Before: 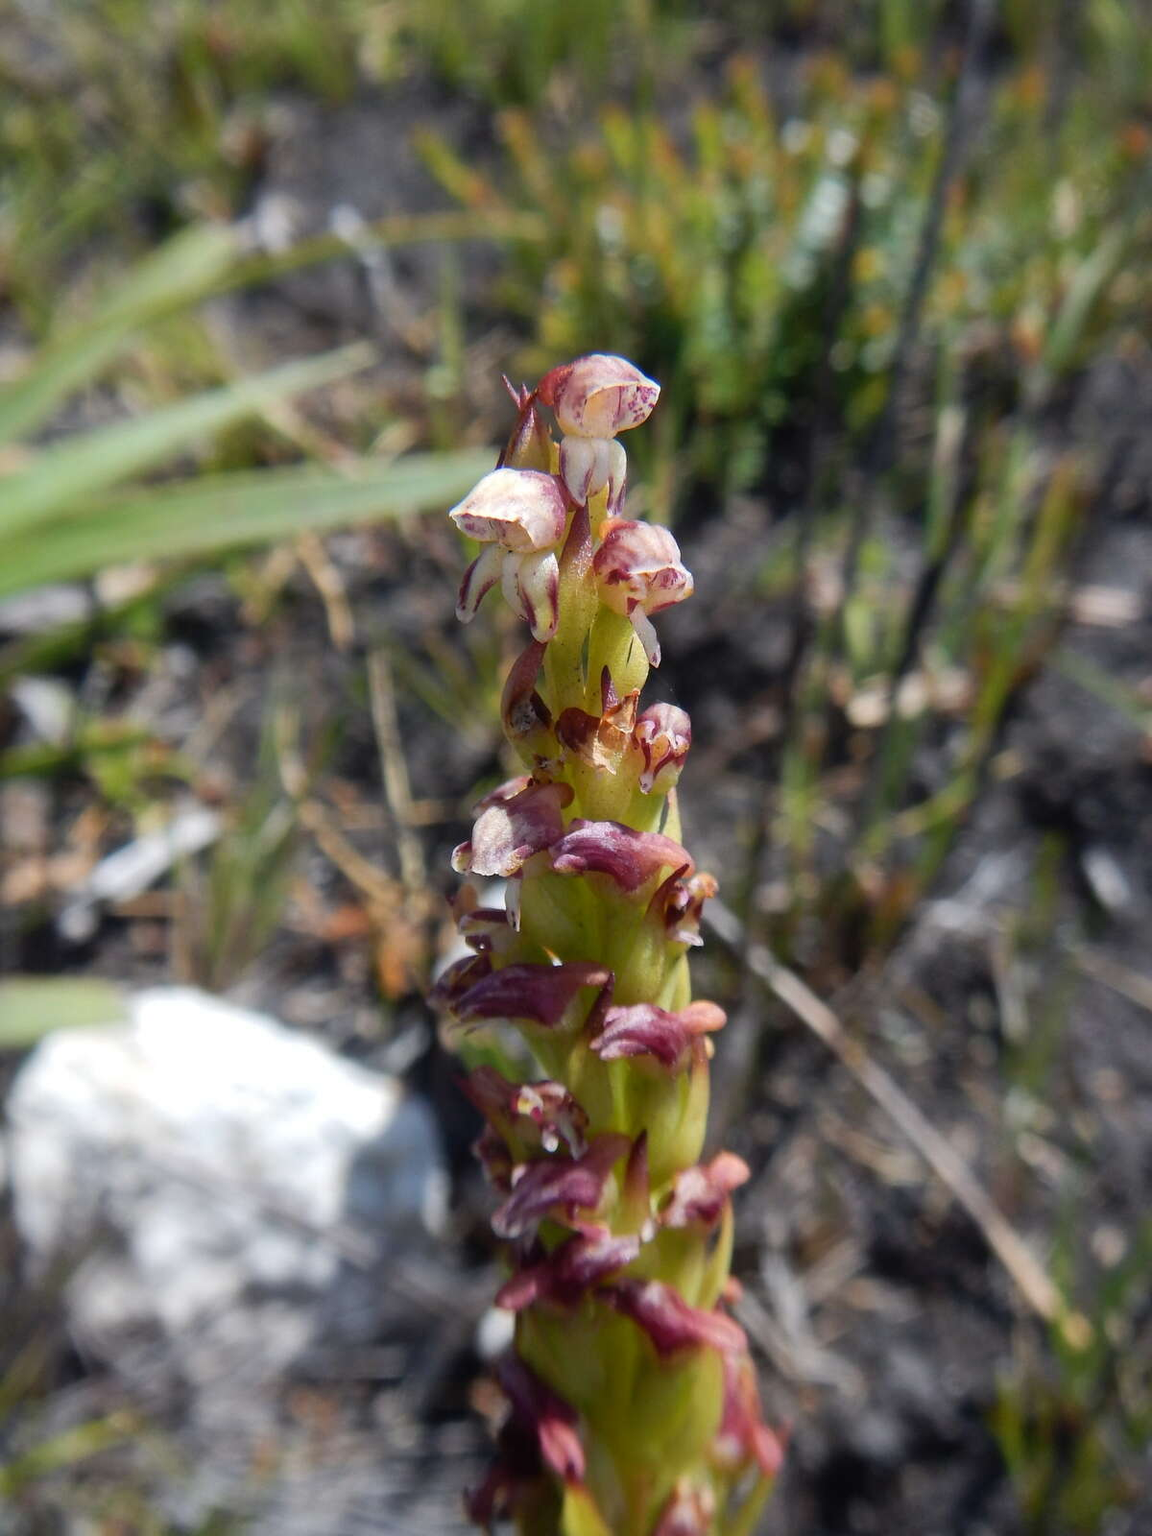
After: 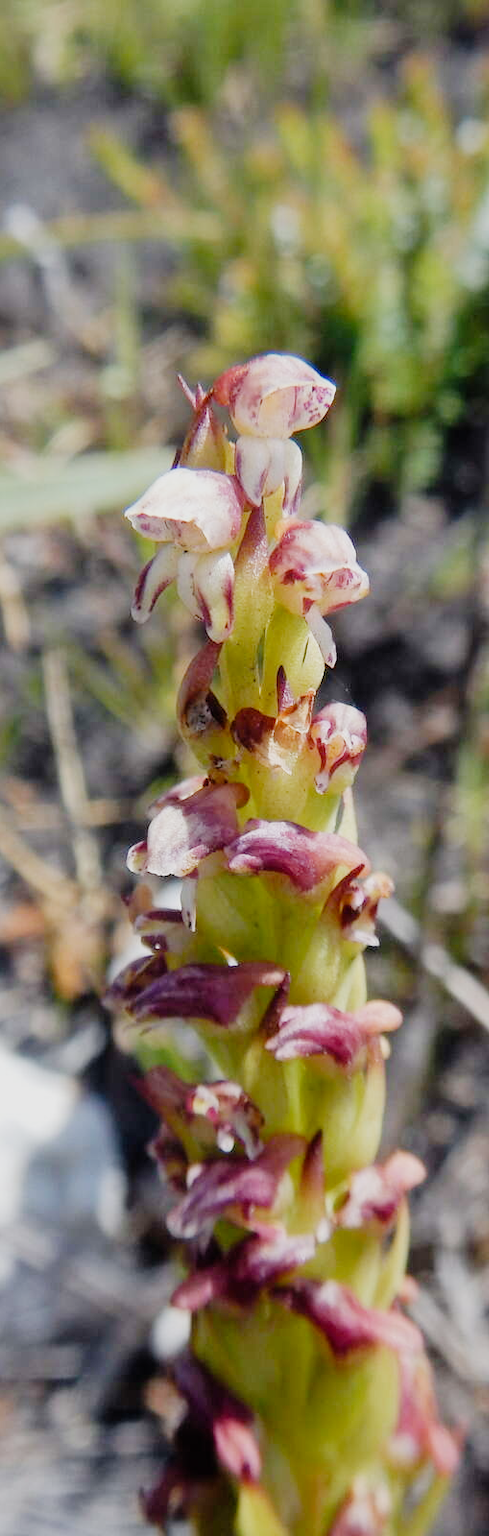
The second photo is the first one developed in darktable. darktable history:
filmic rgb: black relative exposure -6.04 EV, white relative exposure 6.95 EV, hardness 2.24, preserve chrominance no, color science v4 (2020), contrast in shadows soft, contrast in highlights soft
crop: left 28.168%, right 29.285%
exposure: black level correction -0.005, exposure 1 EV, compensate exposure bias true, compensate highlight preservation false
